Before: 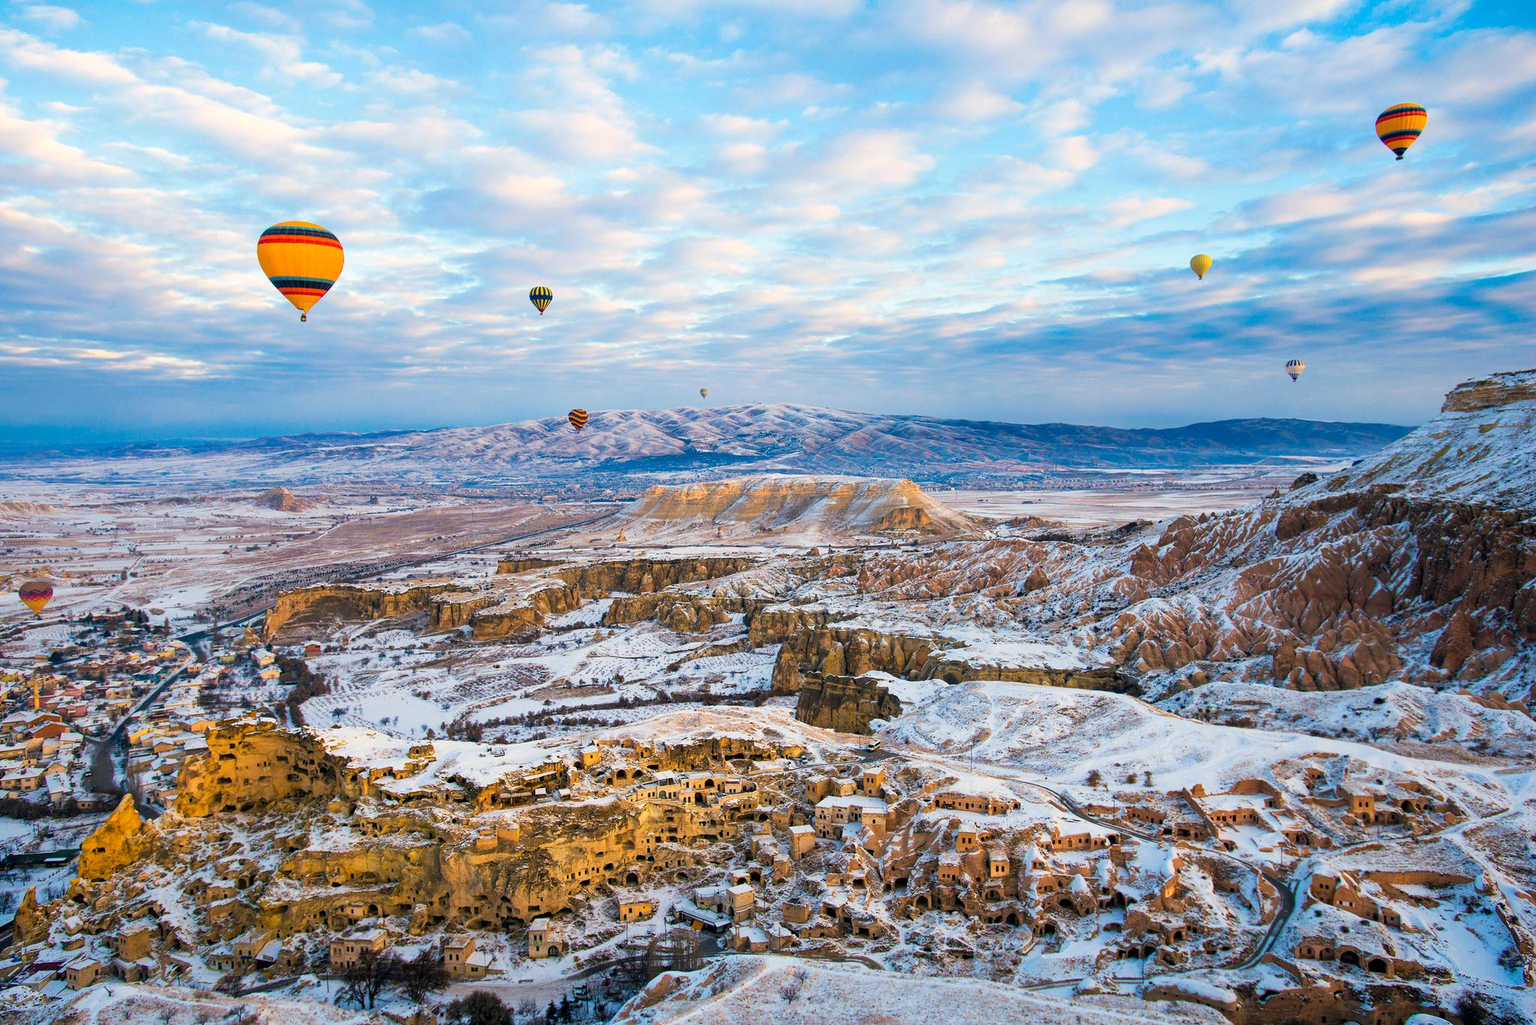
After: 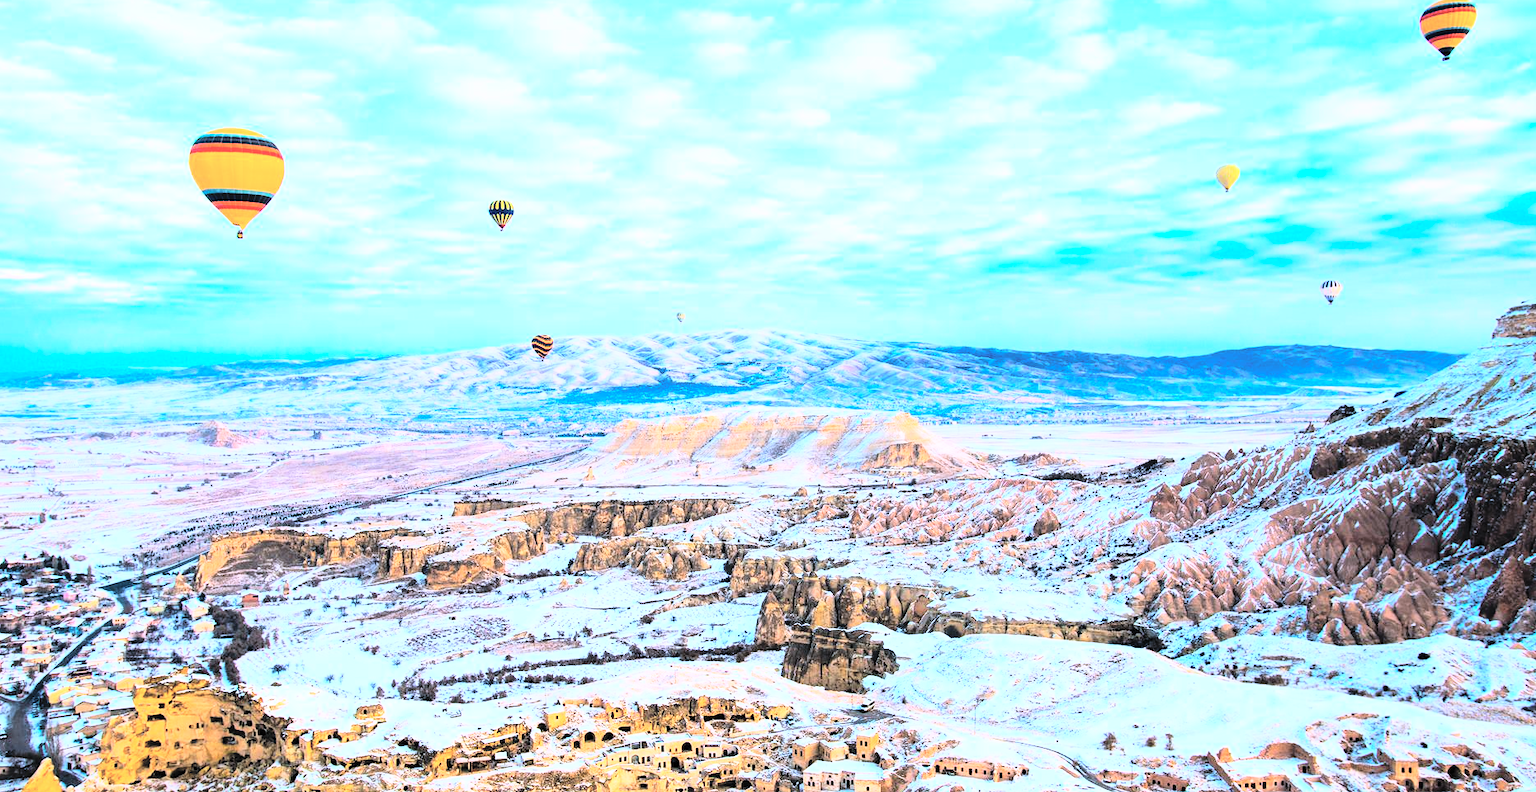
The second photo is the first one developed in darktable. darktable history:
rgb curve: curves: ch0 [(0, 0) (0.21, 0.15) (0.24, 0.21) (0.5, 0.75) (0.75, 0.96) (0.89, 0.99) (1, 1)]; ch1 [(0, 0.02) (0.21, 0.13) (0.25, 0.2) (0.5, 0.67) (0.75, 0.9) (0.89, 0.97) (1, 1)]; ch2 [(0, 0.02) (0.21, 0.13) (0.25, 0.2) (0.5, 0.67) (0.75, 0.9) (0.89, 0.97) (1, 1)], compensate middle gray true
color correction: highlights a* -2.24, highlights b* -18.1
contrast brightness saturation: brightness 0.28
crop: left 5.596%, top 10.314%, right 3.534%, bottom 19.395%
